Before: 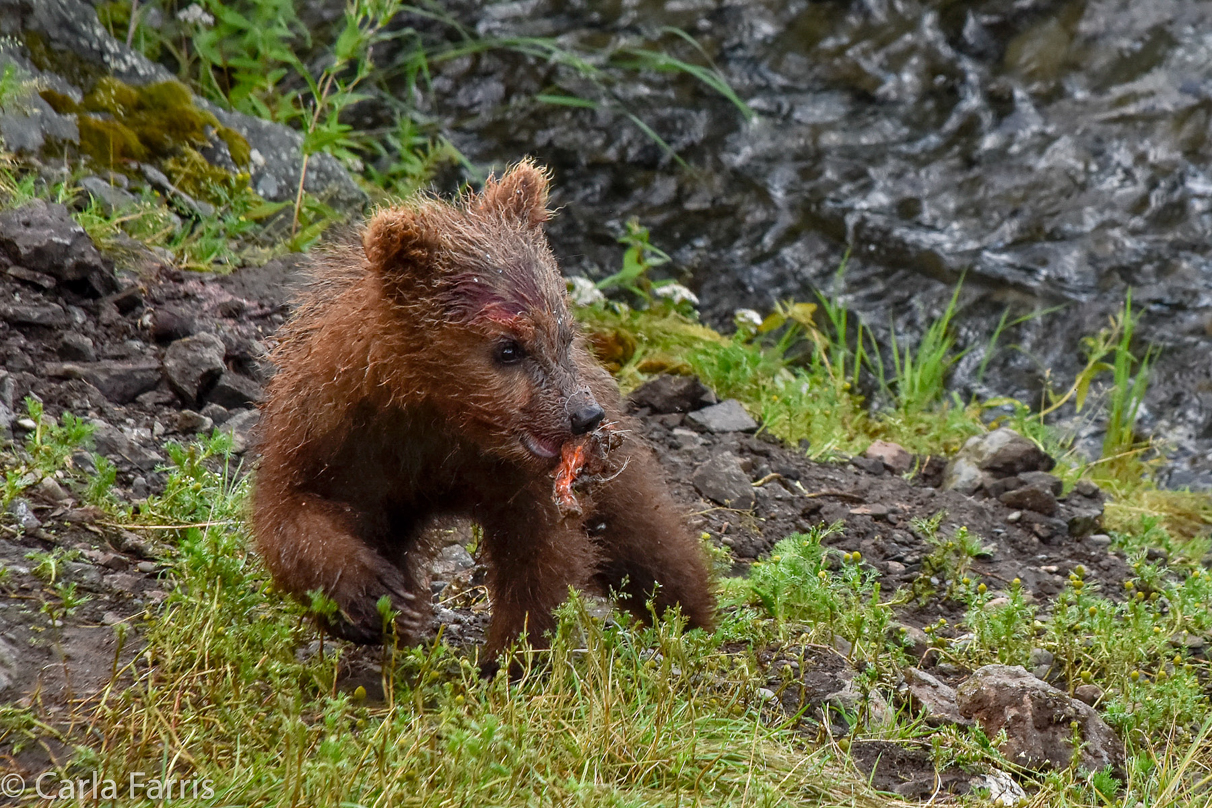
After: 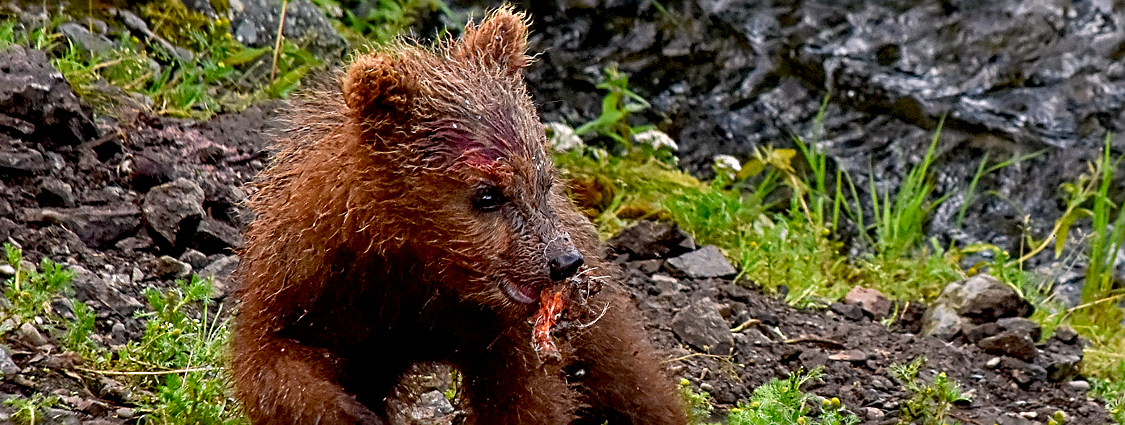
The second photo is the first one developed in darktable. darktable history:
sharpen: radius 2.635, amount 0.657
crop: left 1.814%, top 19.166%, right 5.282%, bottom 28.113%
color correction: highlights a* 3.37, highlights b* 2.13, saturation 1.17
exposure: black level correction 0.011, compensate exposure bias true, compensate highlight preservation false
haze removal: compatibility mode true, adaptive false
color zones: process mode strong
